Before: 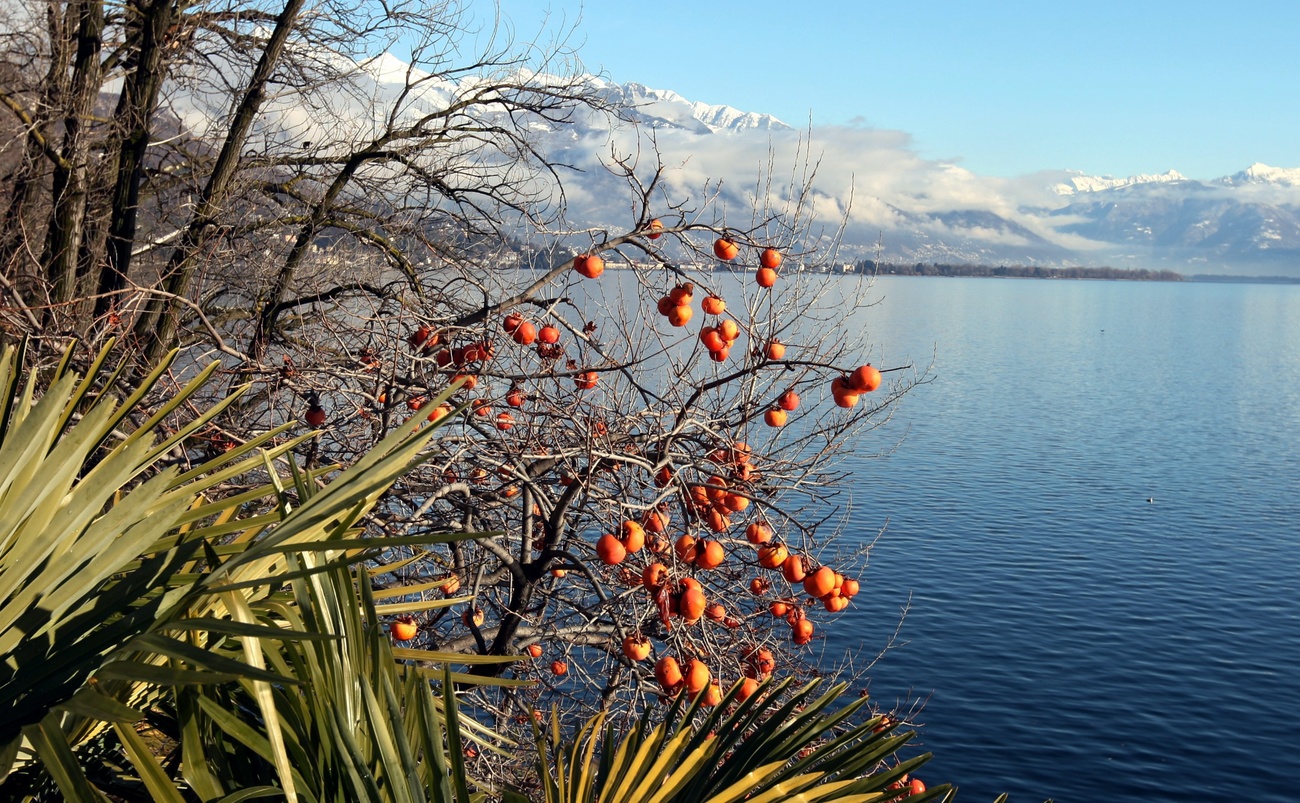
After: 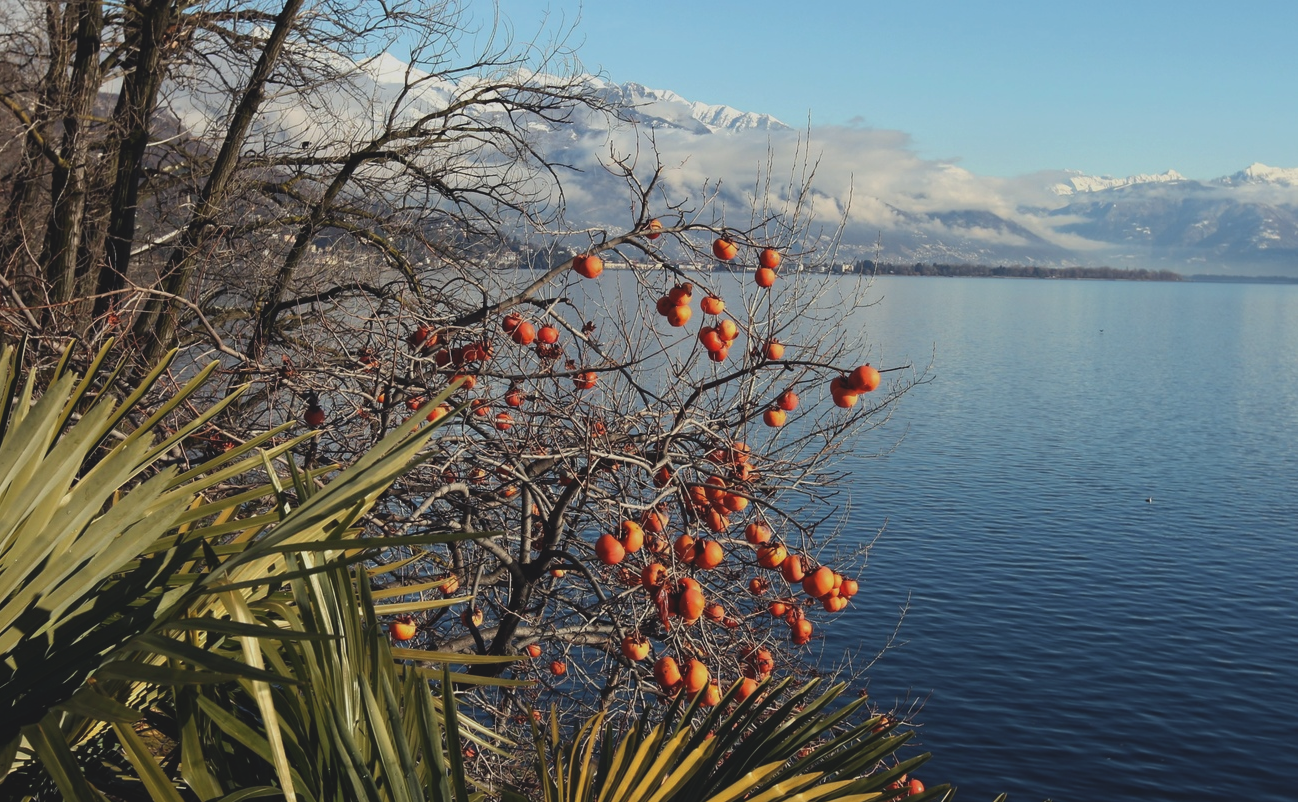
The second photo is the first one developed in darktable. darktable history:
exposure: black level correction -0.015, exposure -0.516 EV, compensate exposure bias true, compensate highlight preservation false
crop and rotate: left 0.093%, bottom 0.01%
